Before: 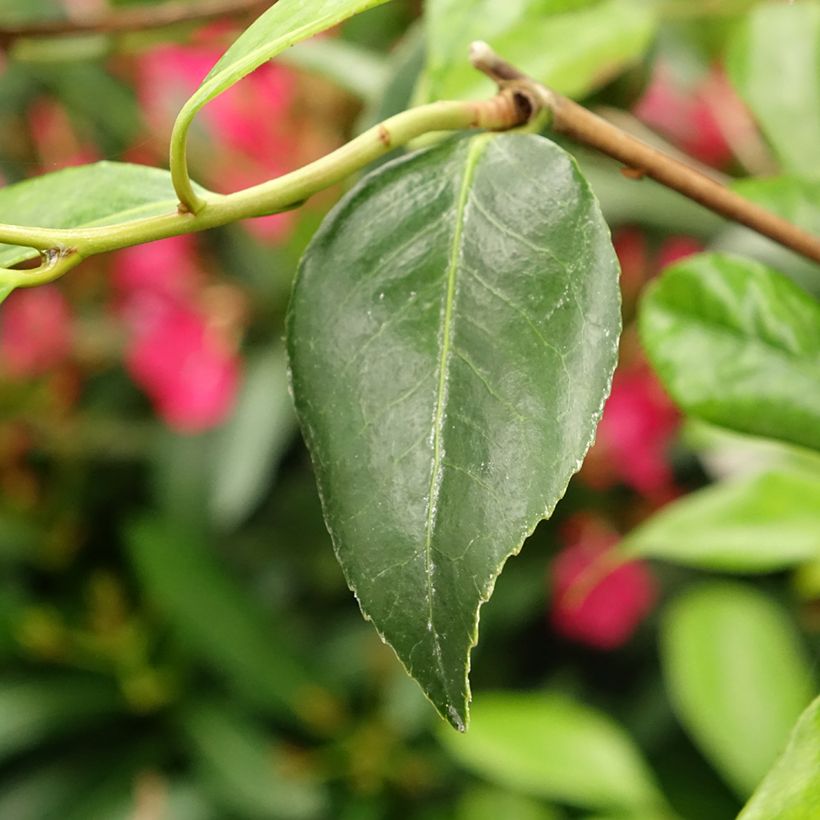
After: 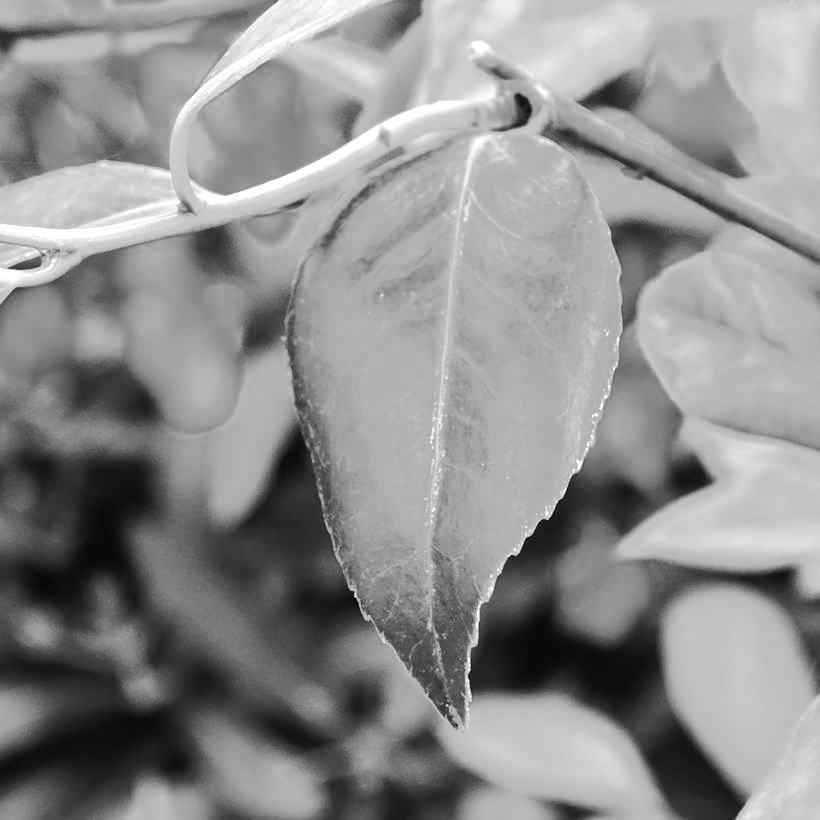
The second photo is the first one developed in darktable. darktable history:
tone equalizer: -8 EV -0.511 EV, -7 EV -0.341 EV, -6 EV -0.073 EV, -5 EV 0.416 EV, -4 EV 0.952 EV, -3 EV 0.823 EV, -2 EV -0.01 EV, -1 EV 0.141 EV, +0 EV -0.031 EV, edges refinement/feathering 500, mask exposure compensation -1.57 EV, preserve details no
color zones: curves: ch0 [(0.002, 0.593) (0.143, 0.417) (0.285, 0.541) (0.455, 0.289) (0.608, 0.327) (0.727, 0.283) (0.869, 0.571) (1, 0.603)]; ch1 [(0, 0) (0.143, 0) (0.286, 0) (0.429, 0) (0.571, 0) (0.714, 0) (0.857, 0)]
